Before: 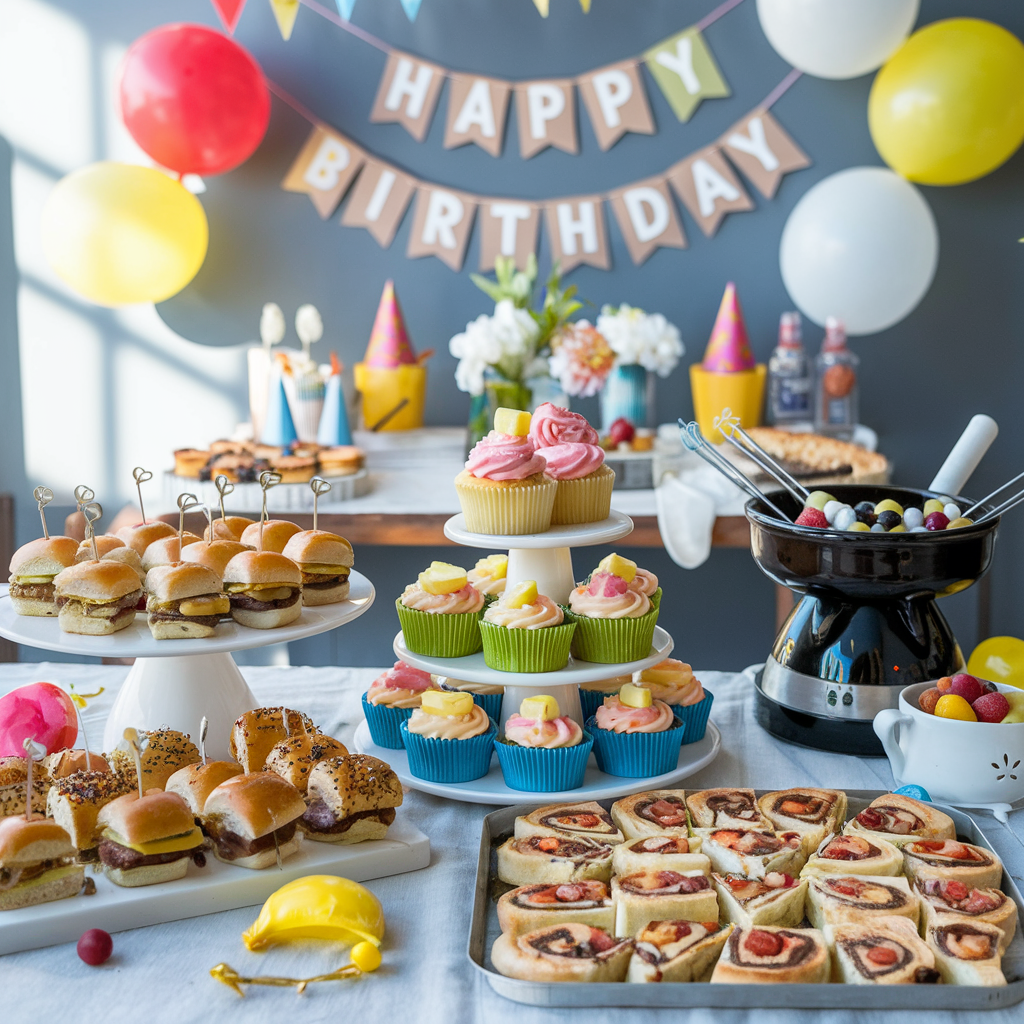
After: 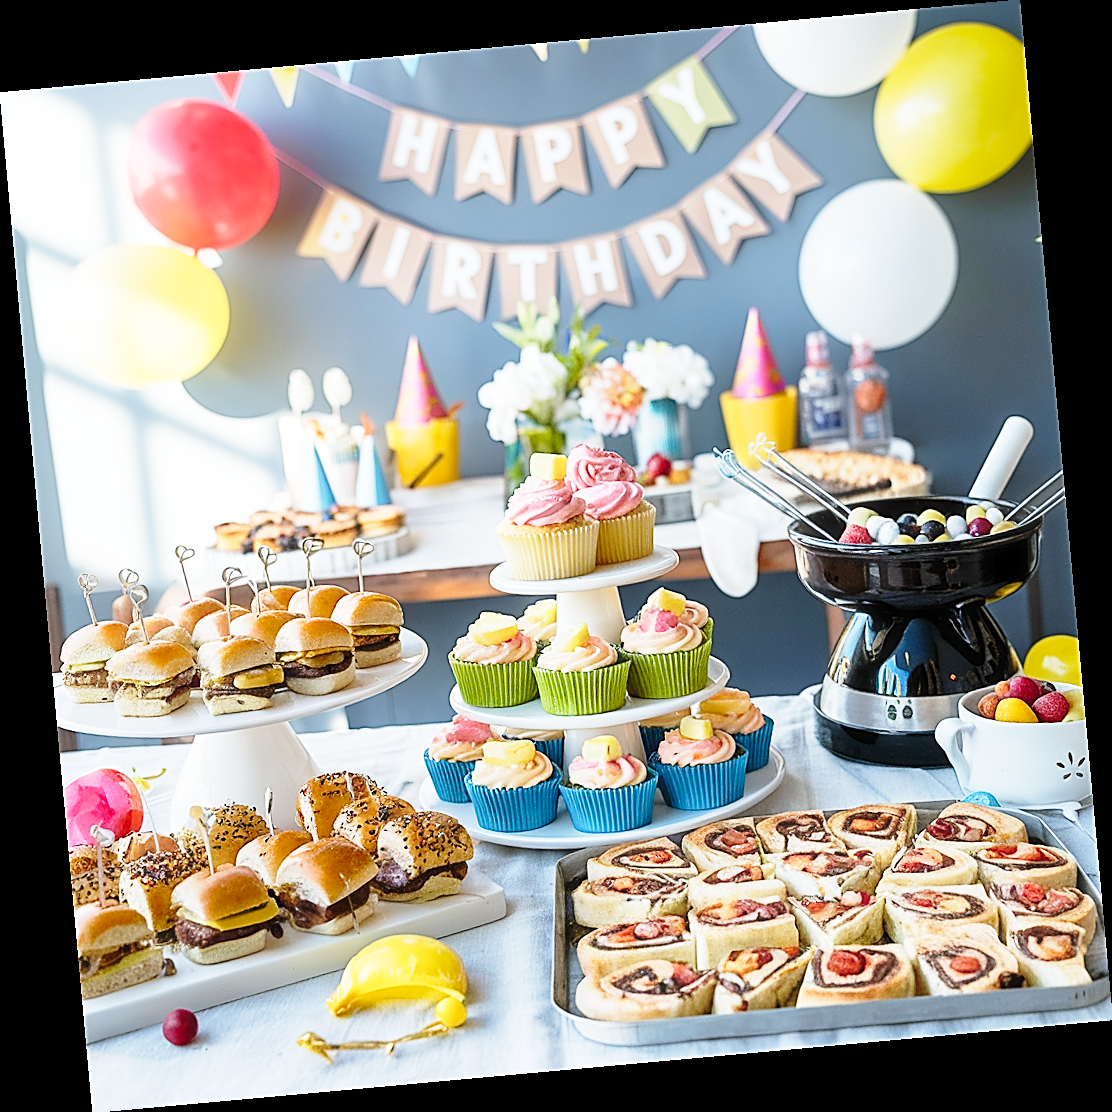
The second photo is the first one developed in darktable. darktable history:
base curve: curves: ch0 [(0, 0) (0.028, 0.03) (0.121, 0.232) (0.46, 0.748) (0.859, 0.968) (1, 1)], preserve colors none
rotate and perspective: rotation -5.2°, automatic cropping off
sharpen: radius 1.685, amount 1.294
haze removal: strength -0.09, distance 0.358, compatibility mode true, adaptive false
